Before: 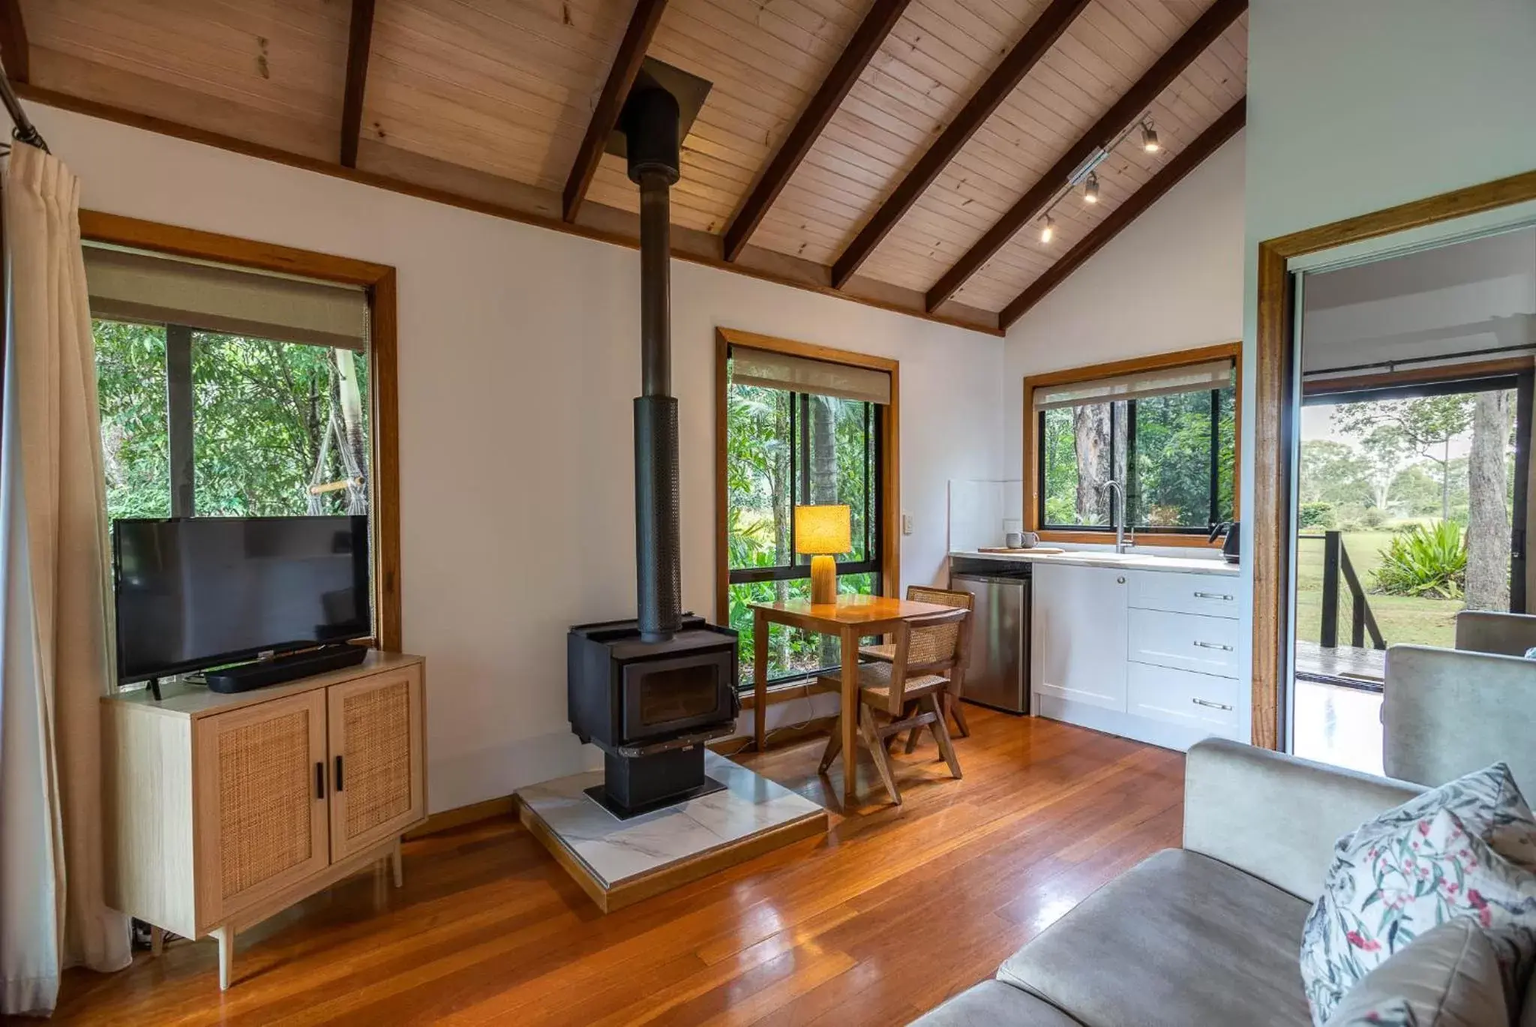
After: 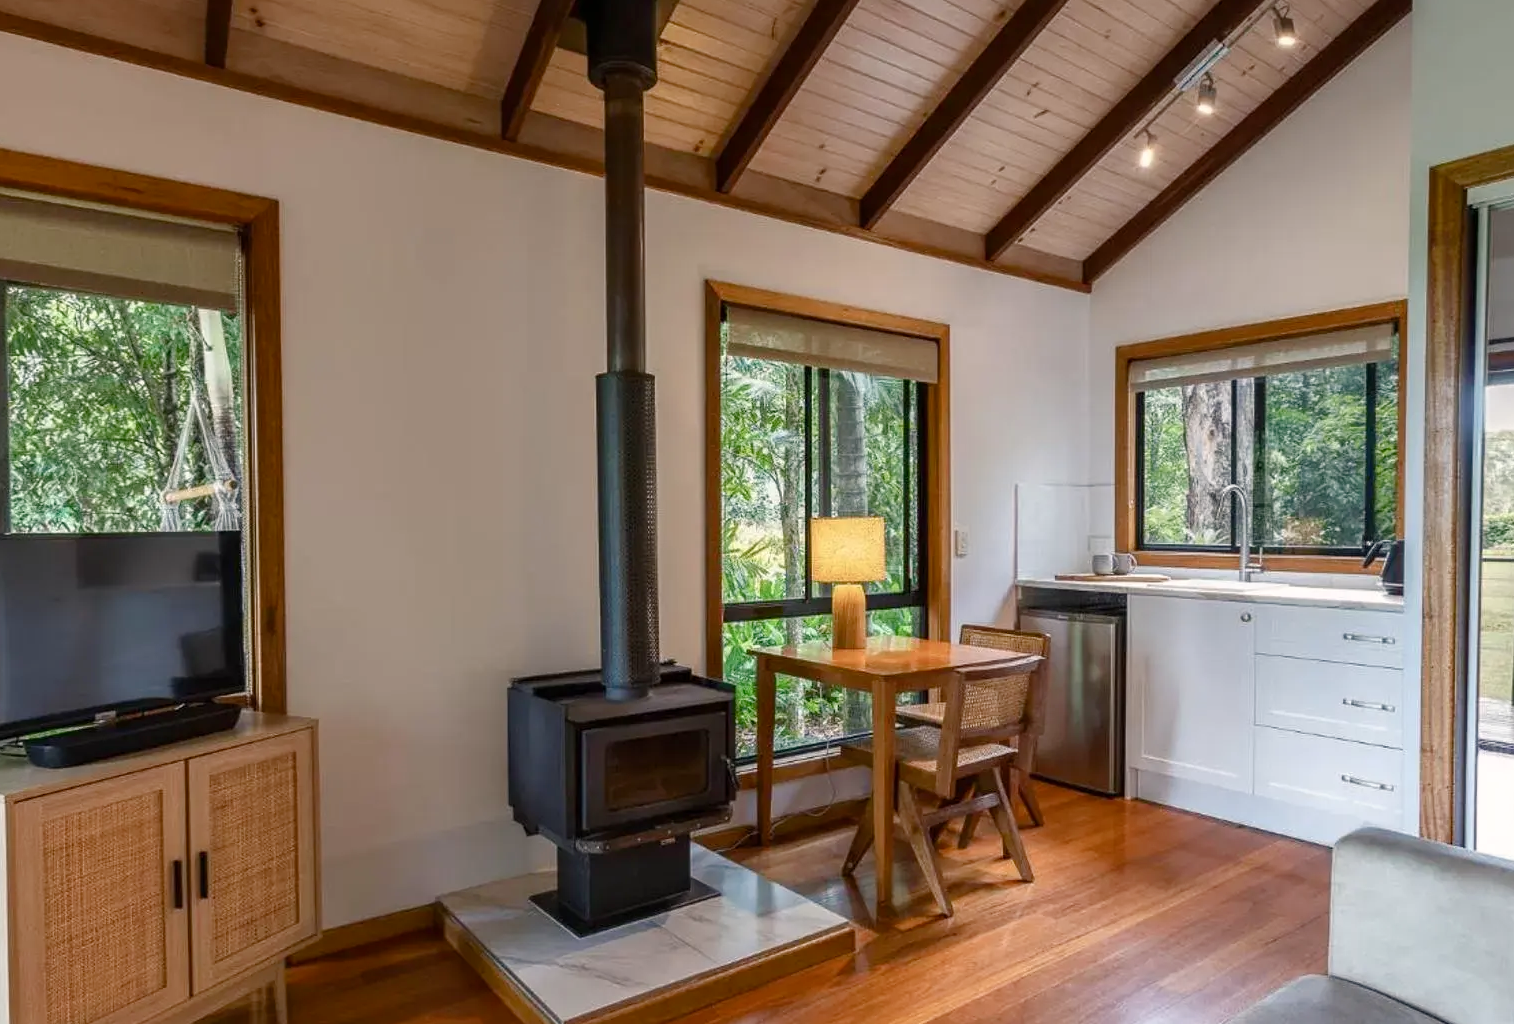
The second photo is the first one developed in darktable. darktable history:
color balance rgb: shadows lift › hue 86.39°, highlights gain › chroma 1.085%, highlights gain › hue 52.29°, perceptual saturation grading › global saturation 0.143%, perceptual saturation grading › highlights -30.682%, perceptual saturation grading › shadows 20.221%
crop and rotate: left 12.179%, top 11.438%, right 13.854%, bottom 13.71%
